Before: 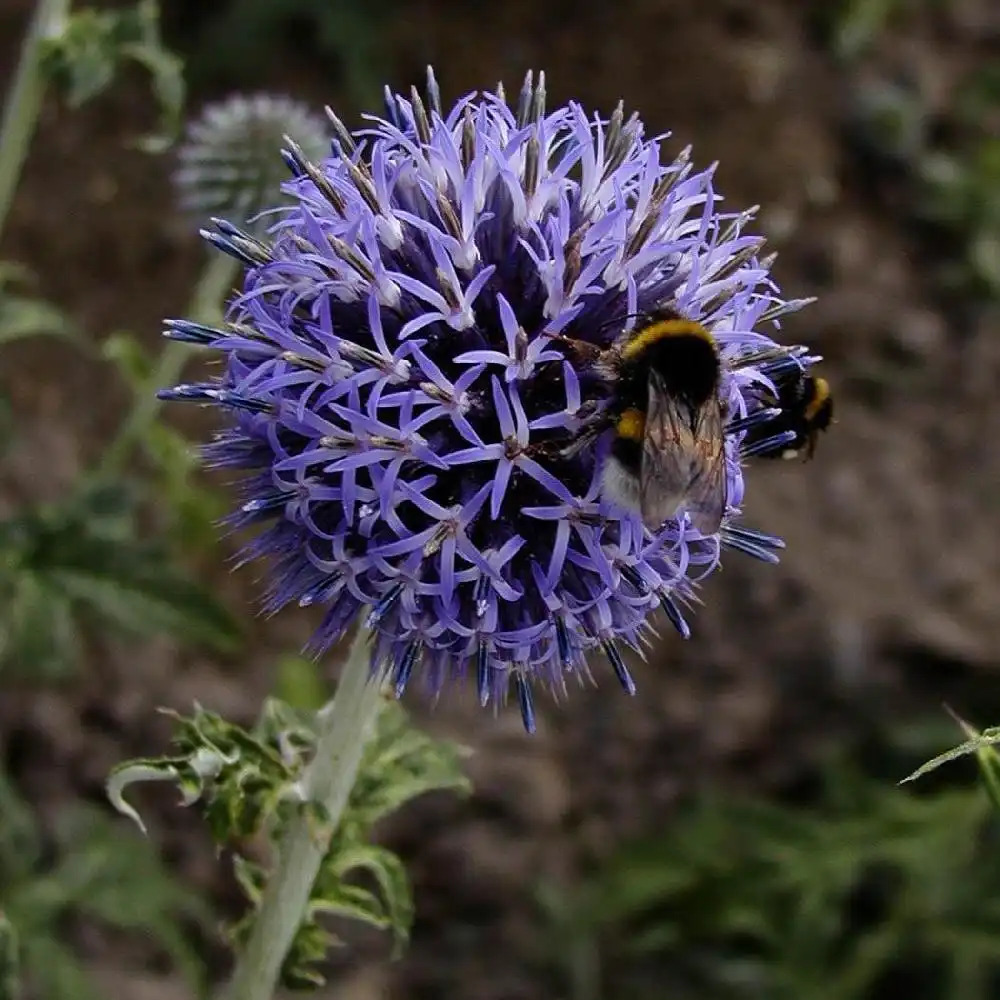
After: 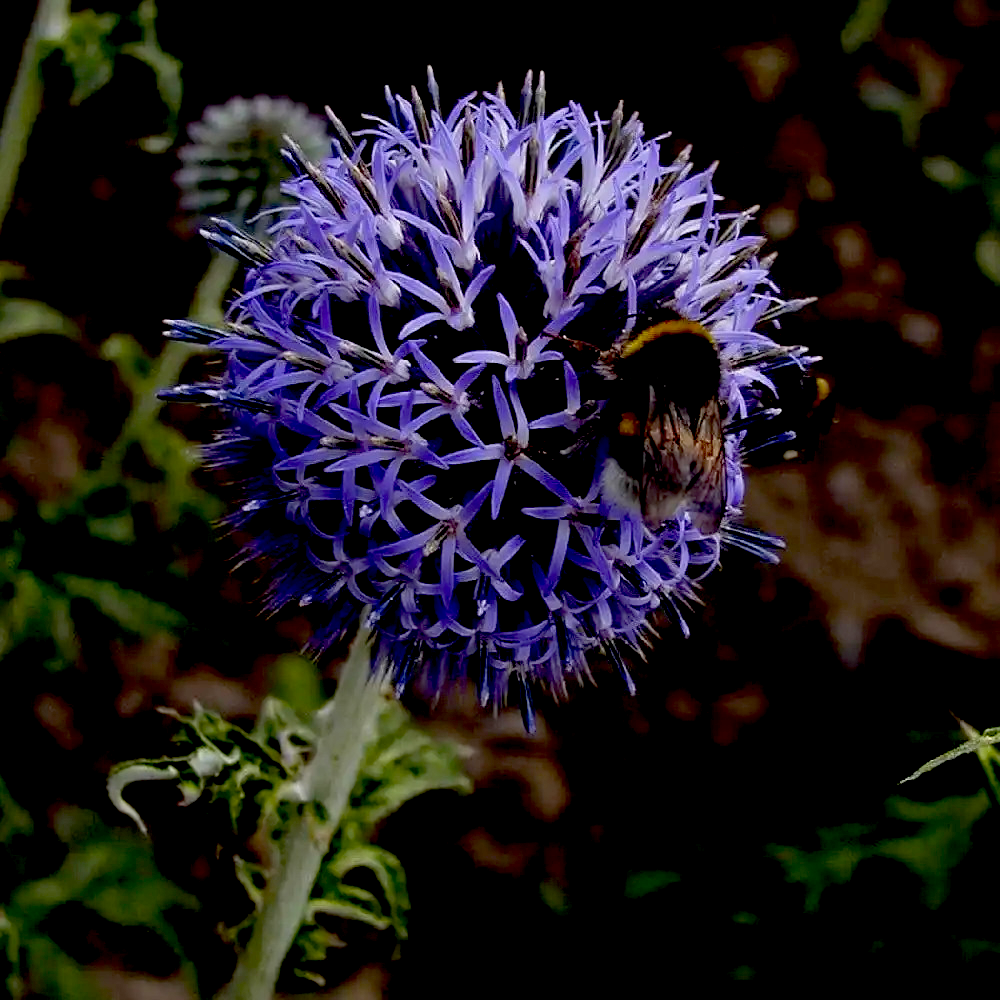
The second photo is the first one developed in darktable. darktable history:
exposure: black level correction 0.056, exposure -0.039 EV, compensate exposure bias true, compensate highlight preservation false
